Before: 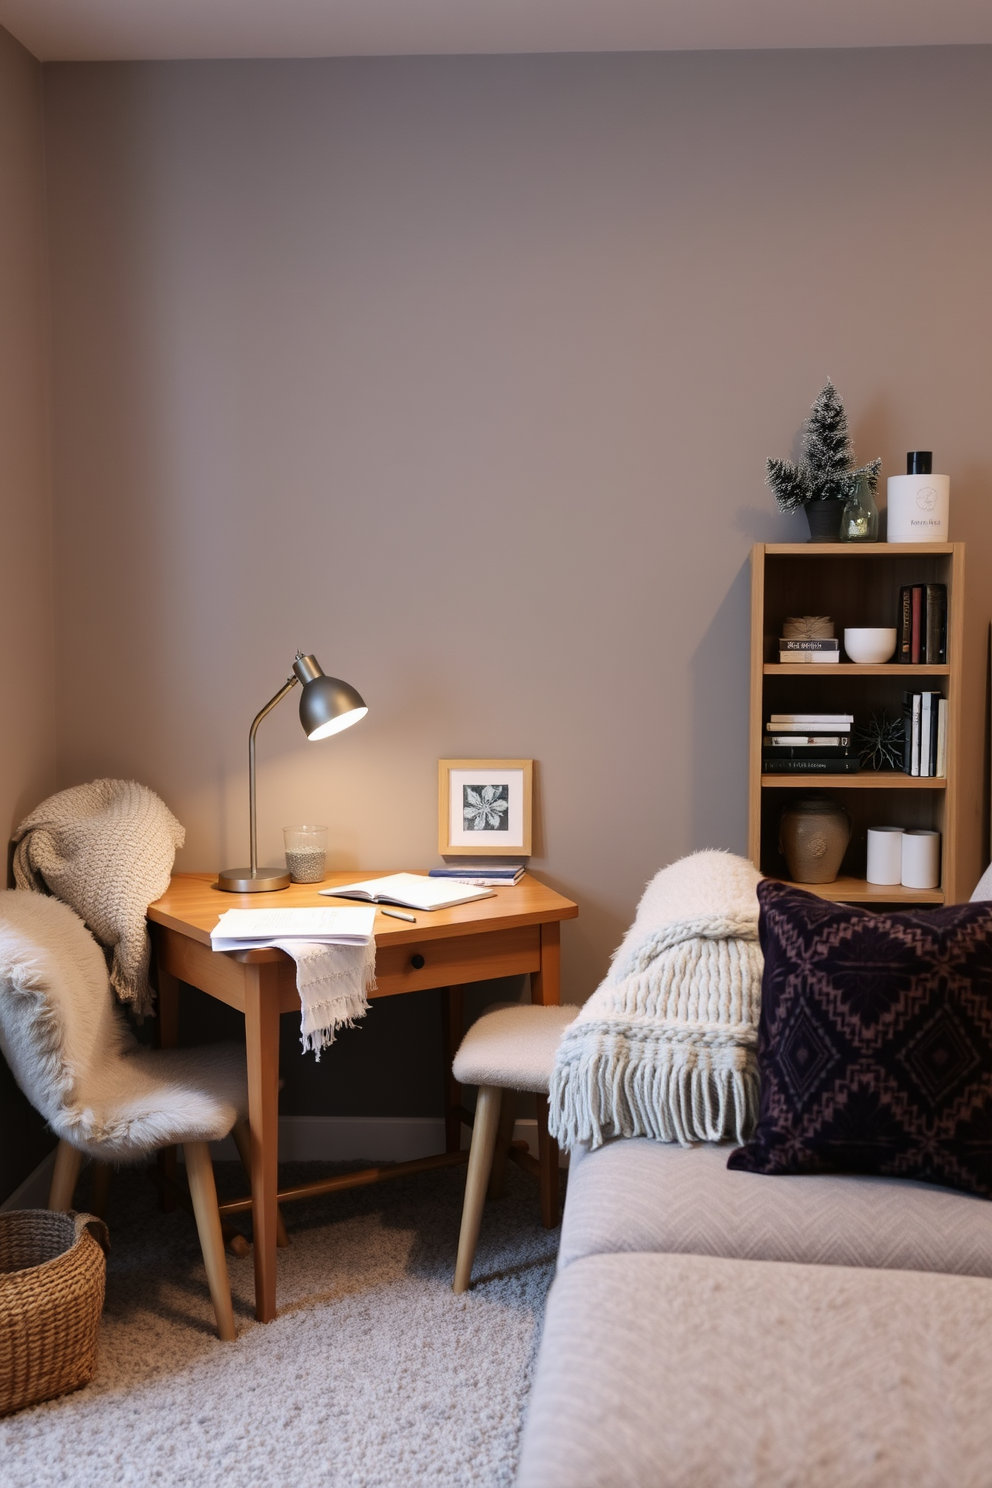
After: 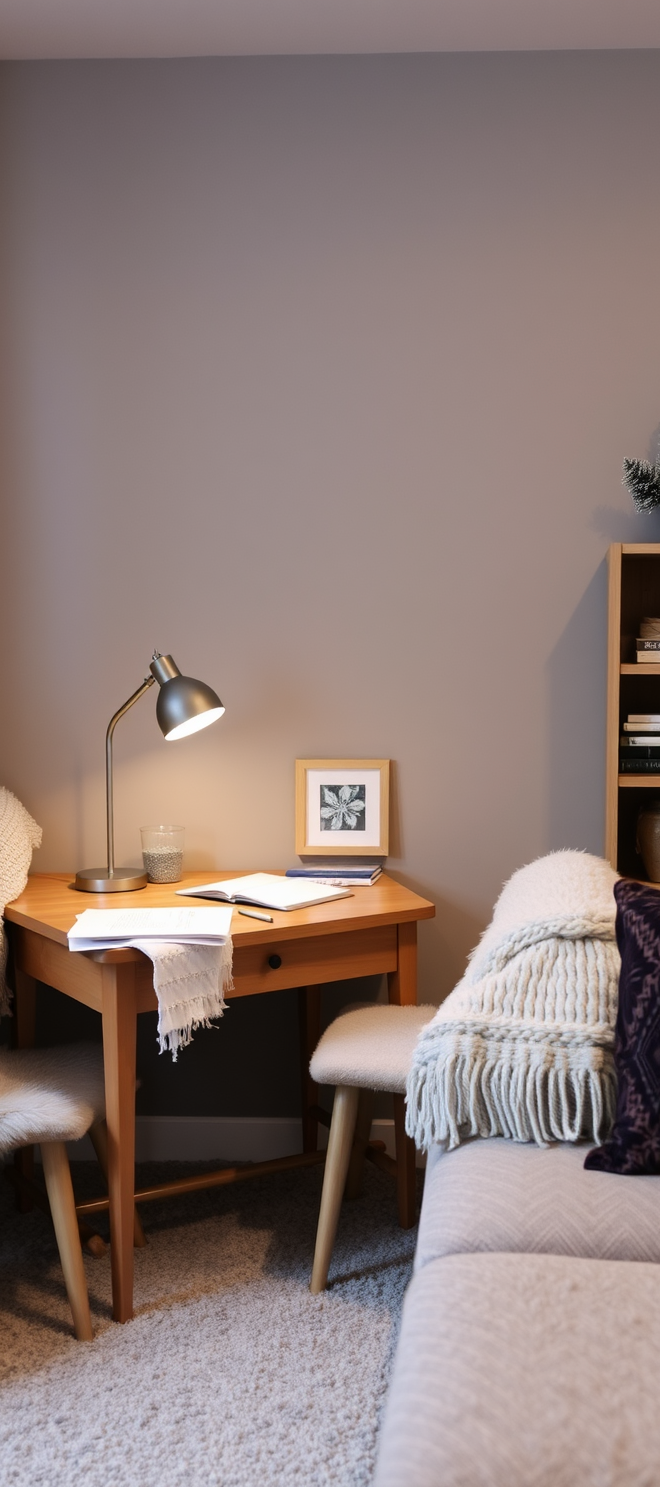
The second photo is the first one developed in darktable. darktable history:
crop and rotate: left 14.507%, right 18.92%
tone equalizer: edges refinement/feathering 500, mask exposure compensation -1.57 EV, preserve details no
